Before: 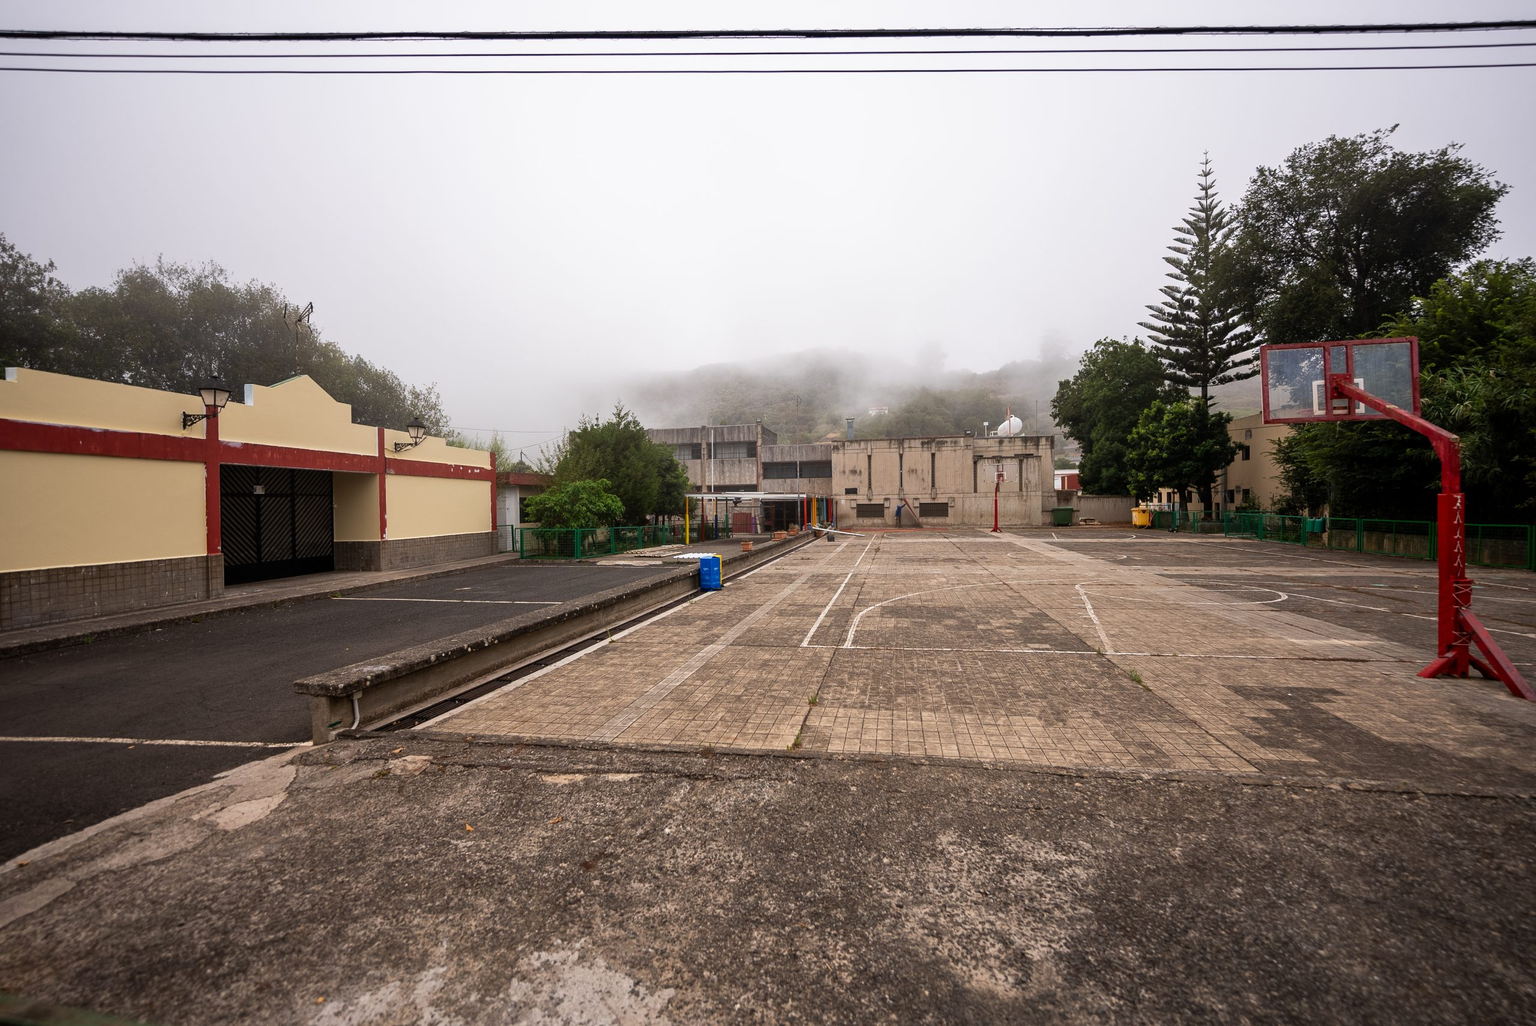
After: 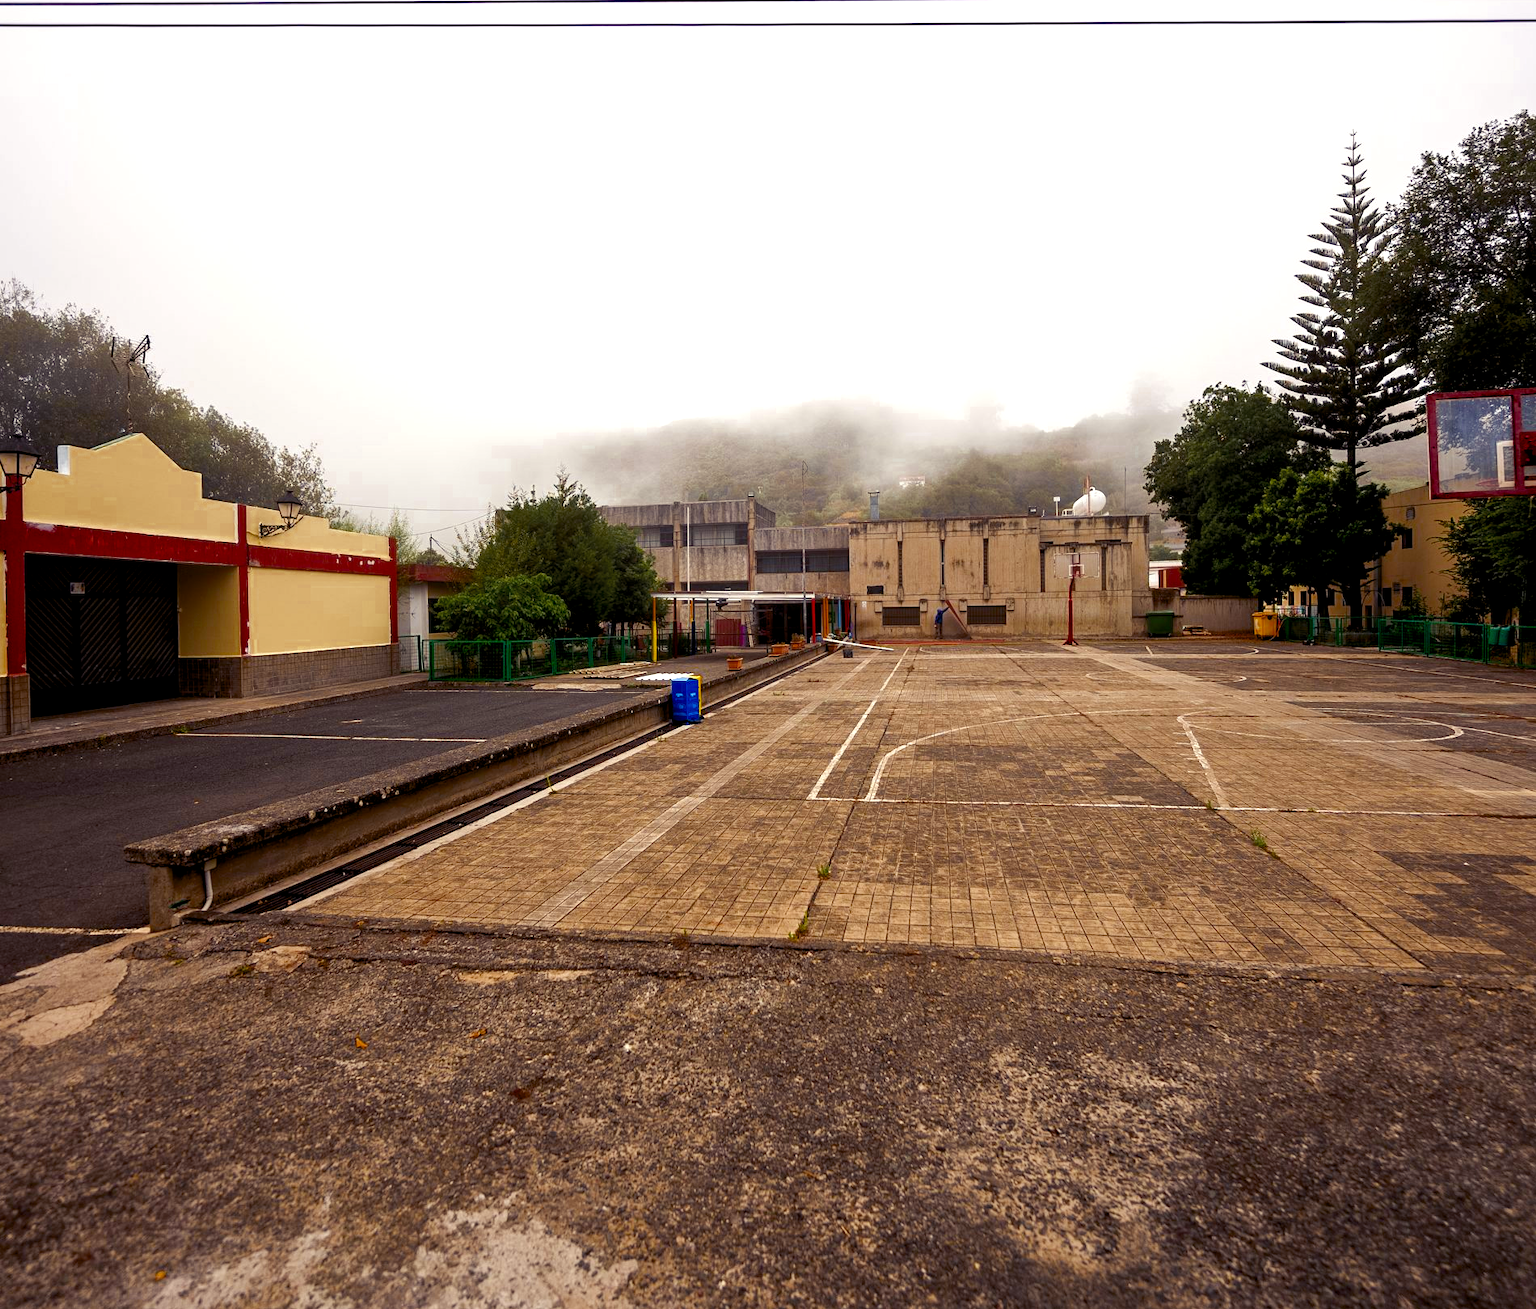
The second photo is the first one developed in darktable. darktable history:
crop and rotate: left 13.15%, top 5.251%, right 12.609%
color zones: curves: ch0 [(0.11, 0.396) (0.195, 0.36) (0.25, 0.5) (0.303, 0.412) (0.357, 0.544) (0.75, 0.5) (0.967, 0.328)]; ch1 [(0, 0.468) (0.112, 0.512) (0.202, 0.6) (0.25, 0.5) (0.307, 0.352) (0.357, 0.544) (0.75, 0.5) (0.963, 0.524)]
color balance rgb: shadows lift › luminance -21.66%, shadows lift › chroma 6.57%, shadows lift › hue 270°, power › chroma 0.68%, power › hue 60°, highlights gain › luminance 6.08%, highlights gain › chroma 1.33%, highlights gain › hue 90°, global offset › luminance -0.87%, perceptual saturation grading › global saturation 26.86%, perceptual saturation grading › highlights -28.39%, perceptual saturation grading › mid-tones 15.22%, perceptual saturation grading › shadows 33.98%, perceptual brilliance grading › highlights 10%, perceptual brilliance grading › mid-tones 5%
tone equalizer: on, module defaults
